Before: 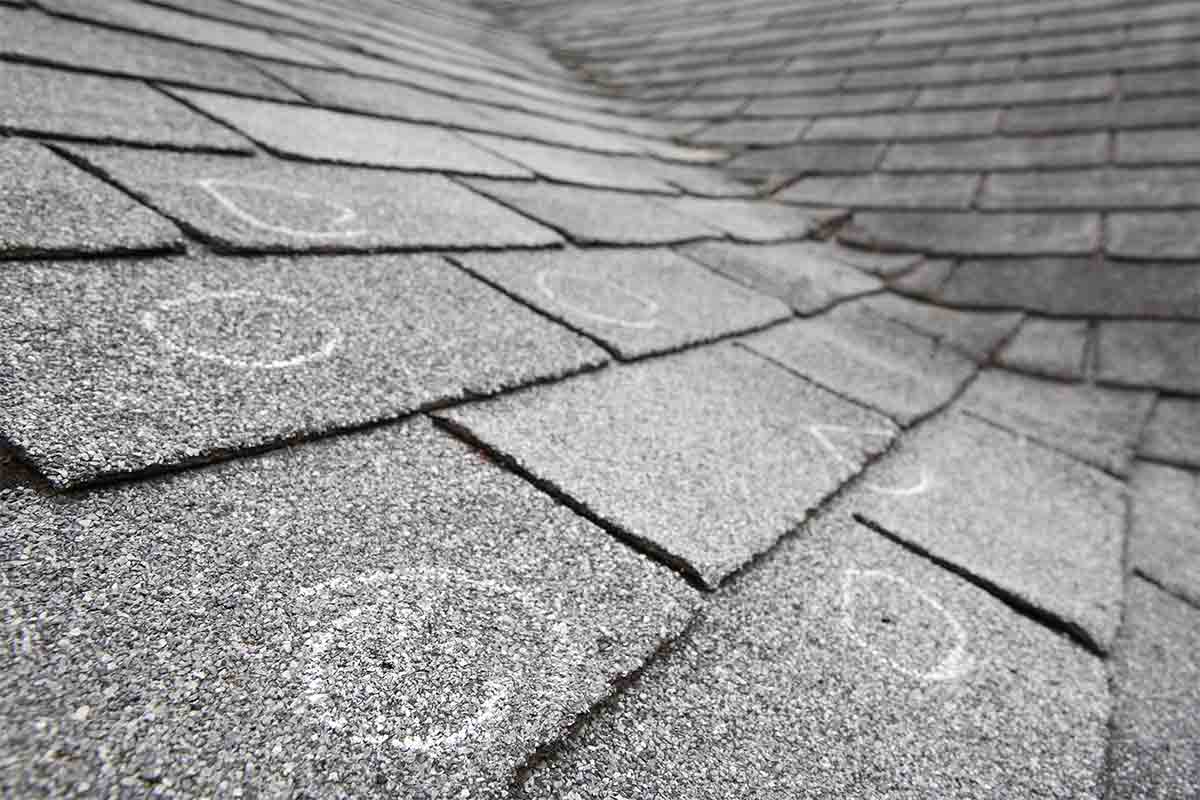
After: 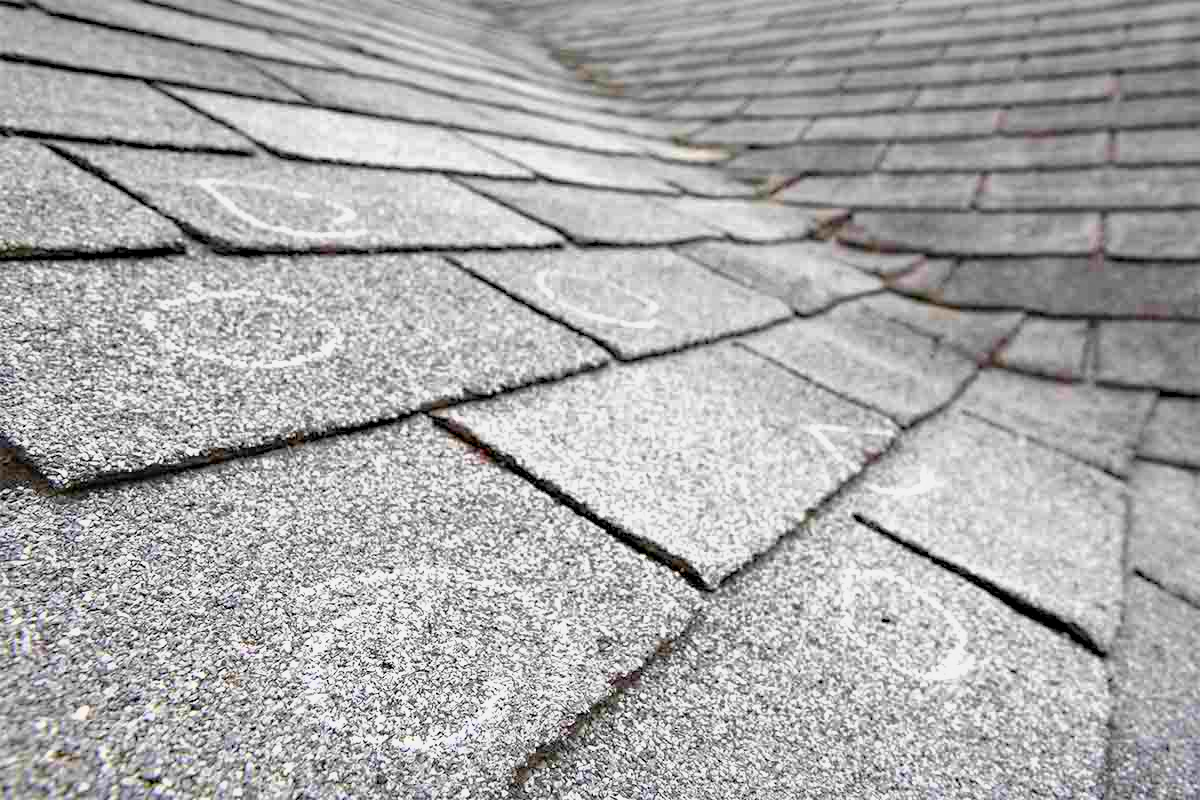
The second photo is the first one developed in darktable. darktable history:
tone curve: curves: ch0 [(0, 0) (0.55, 0.716) (0.841, 0.969)]
shadows and highlights: on, module defaults
velvia: on, module defaults
haze removal: compatibility mode true, adaptive false
